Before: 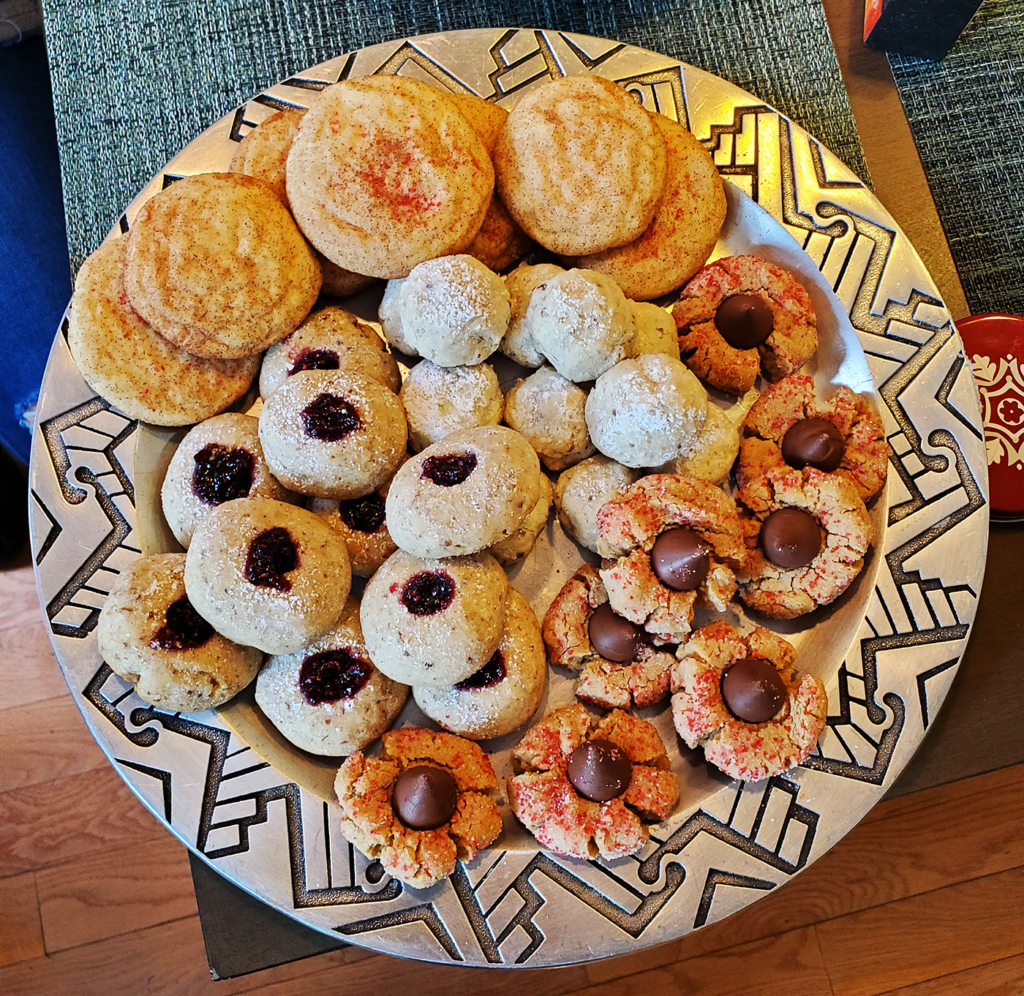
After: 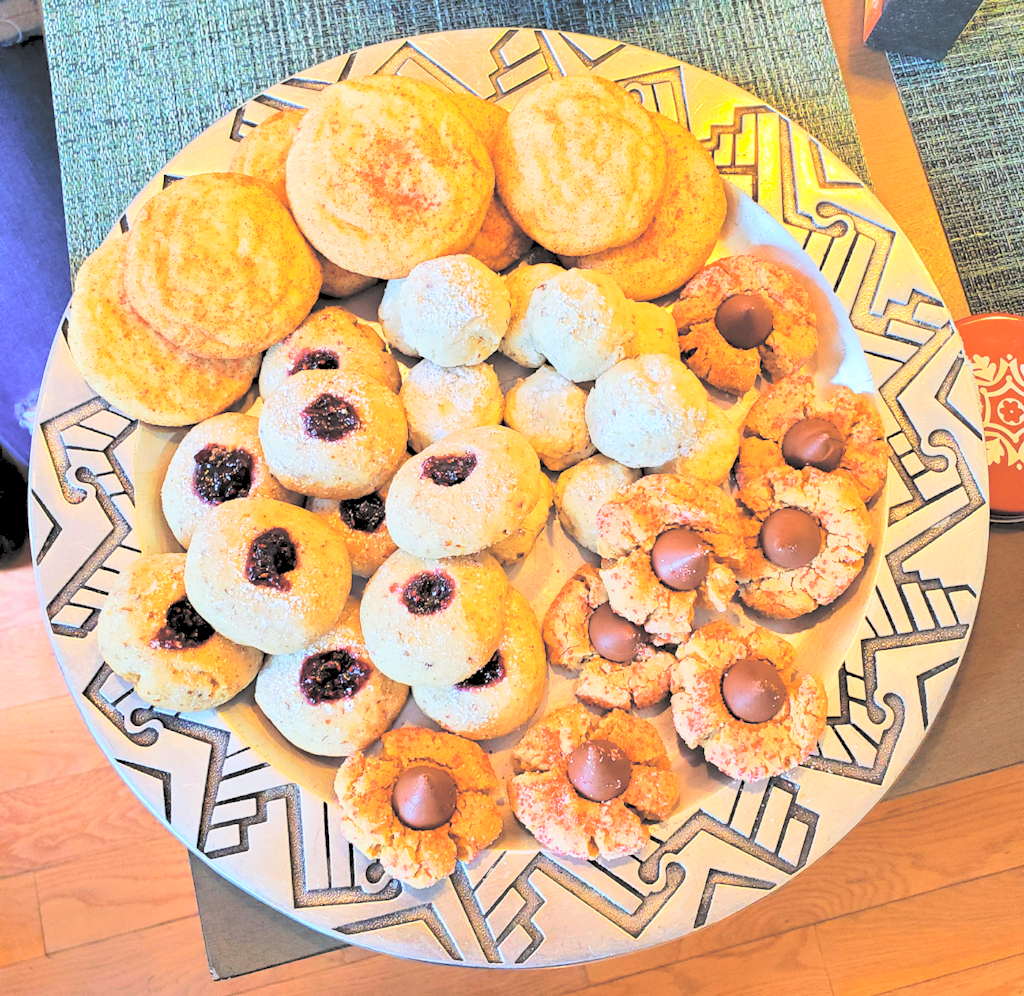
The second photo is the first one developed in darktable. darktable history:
contrast brightness saturation: brightness 1
exposure: black level correction 0.001, compensate highlight preservation false
velvia: strength 32%, mid-tones bias 0.2
